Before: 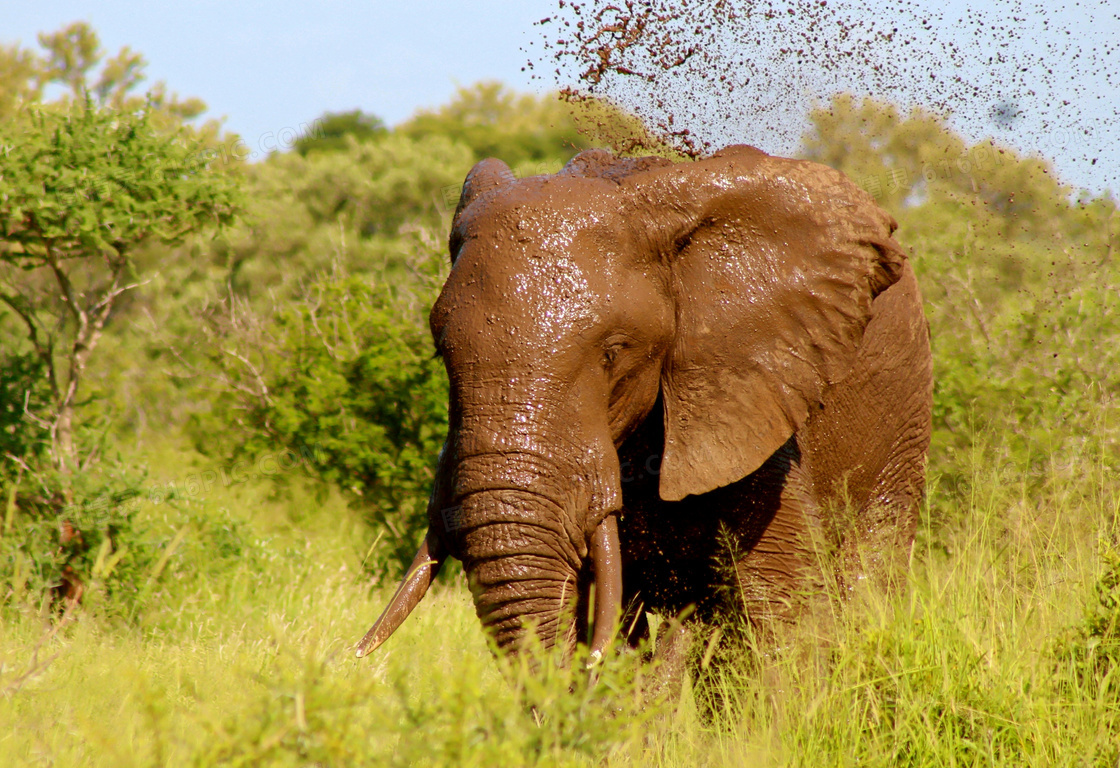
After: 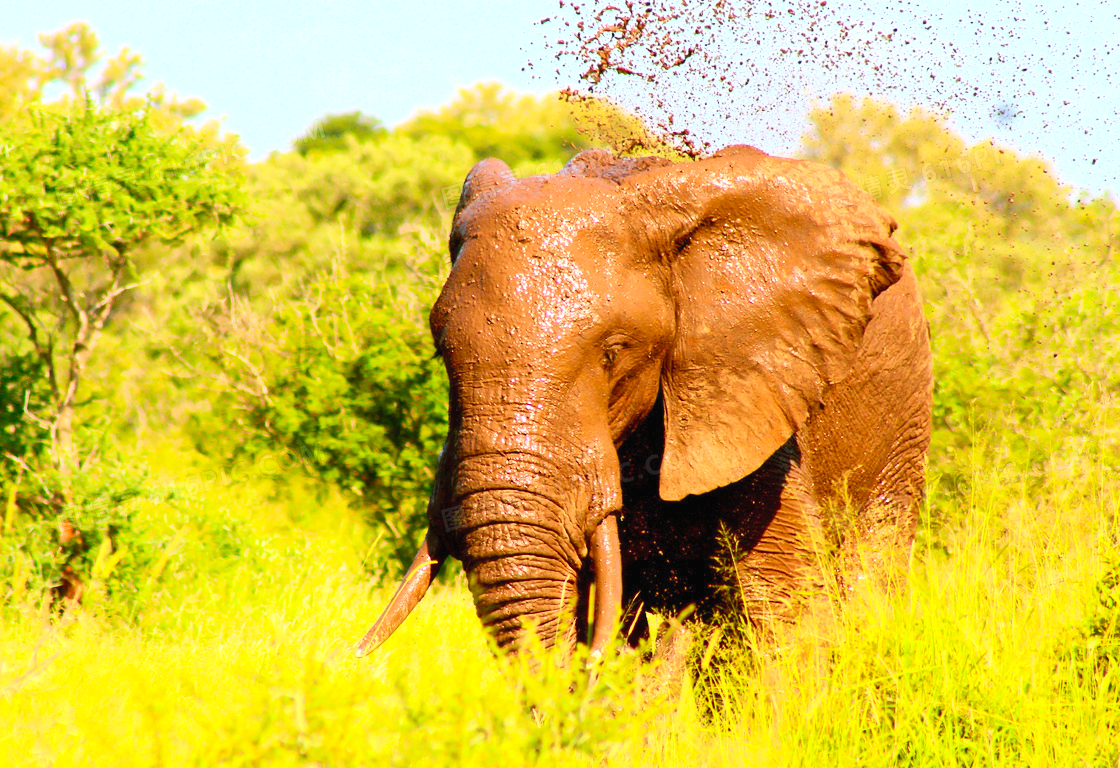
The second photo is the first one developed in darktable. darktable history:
exposure: black level correction 0, exposure 0.499 EV, compensate exposure bias true, compensate highlight preservation false
contrast brightness saturation: contrast 0.243, brightness 0.246, saturation 0.39
